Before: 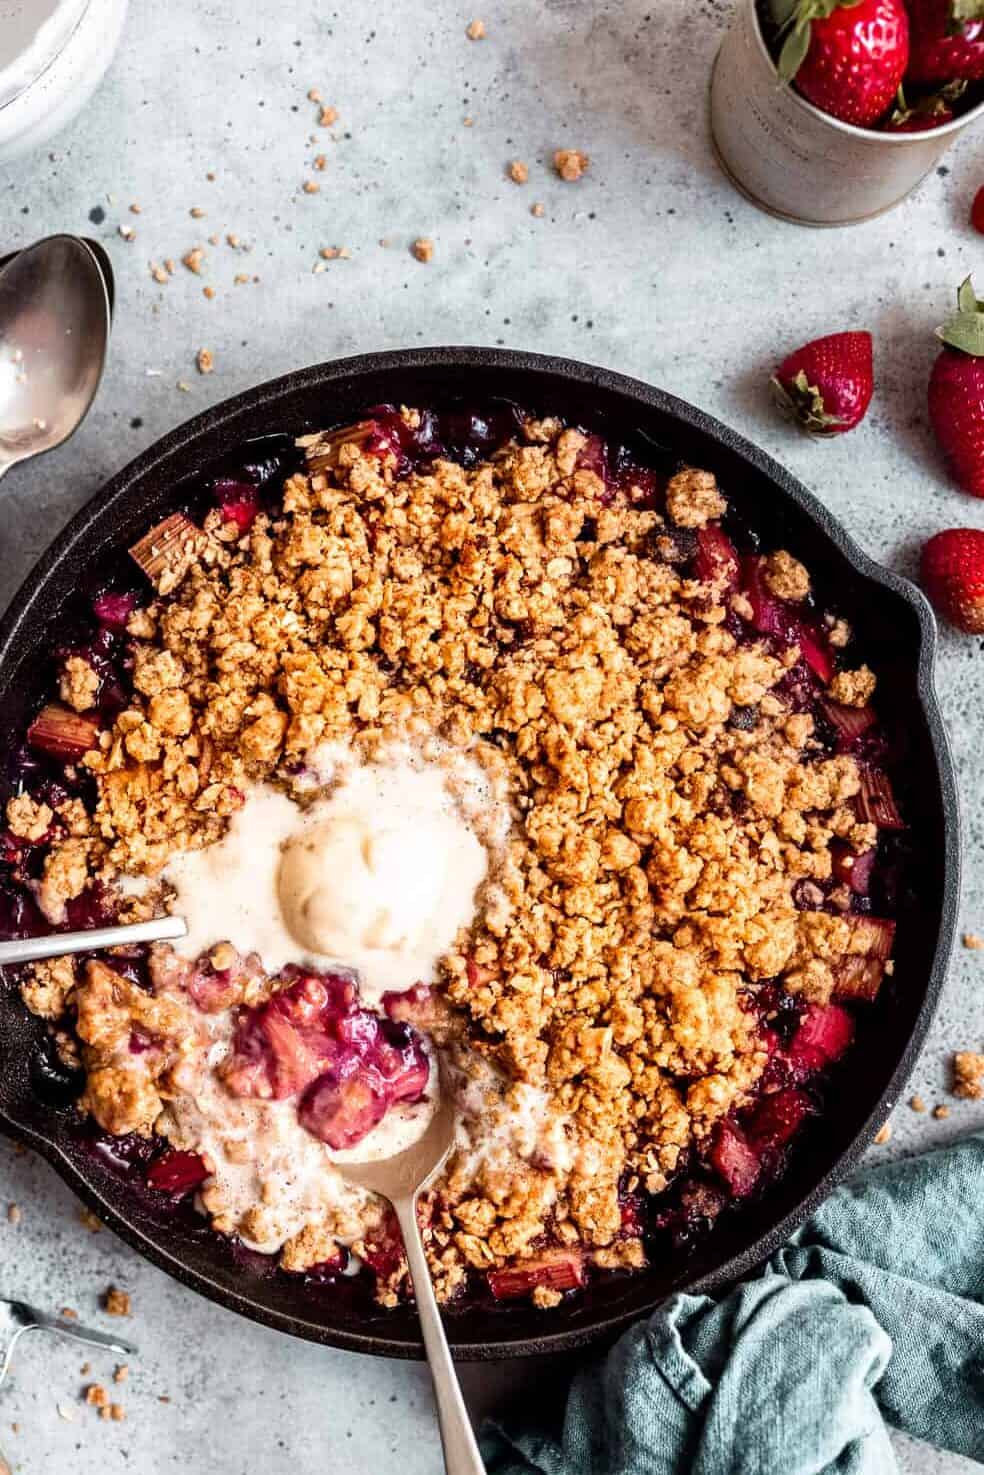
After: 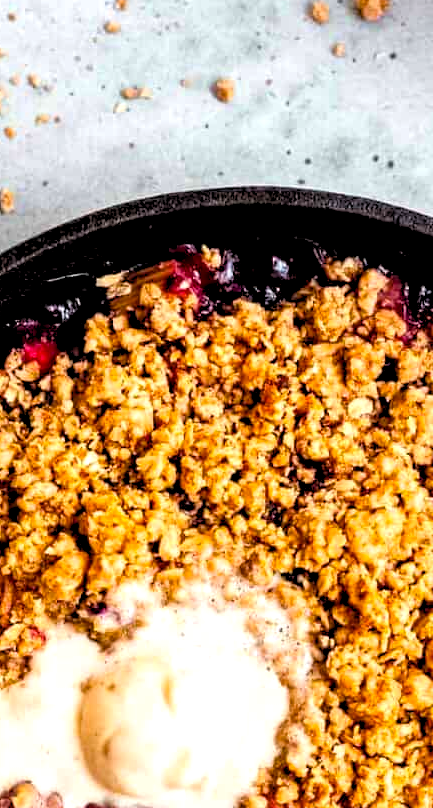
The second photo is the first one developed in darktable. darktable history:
crop: left 20.248%, top 10.86%, right 35.675%, bottom 34.321%
rgb levels: levels [[0.01, 0.419, 0.839], [0, 0.5, 1], [0, 0.5, 1]]
color balance rgb: perceptual saturation grading › global saturation 20%, global vibrance 20%
